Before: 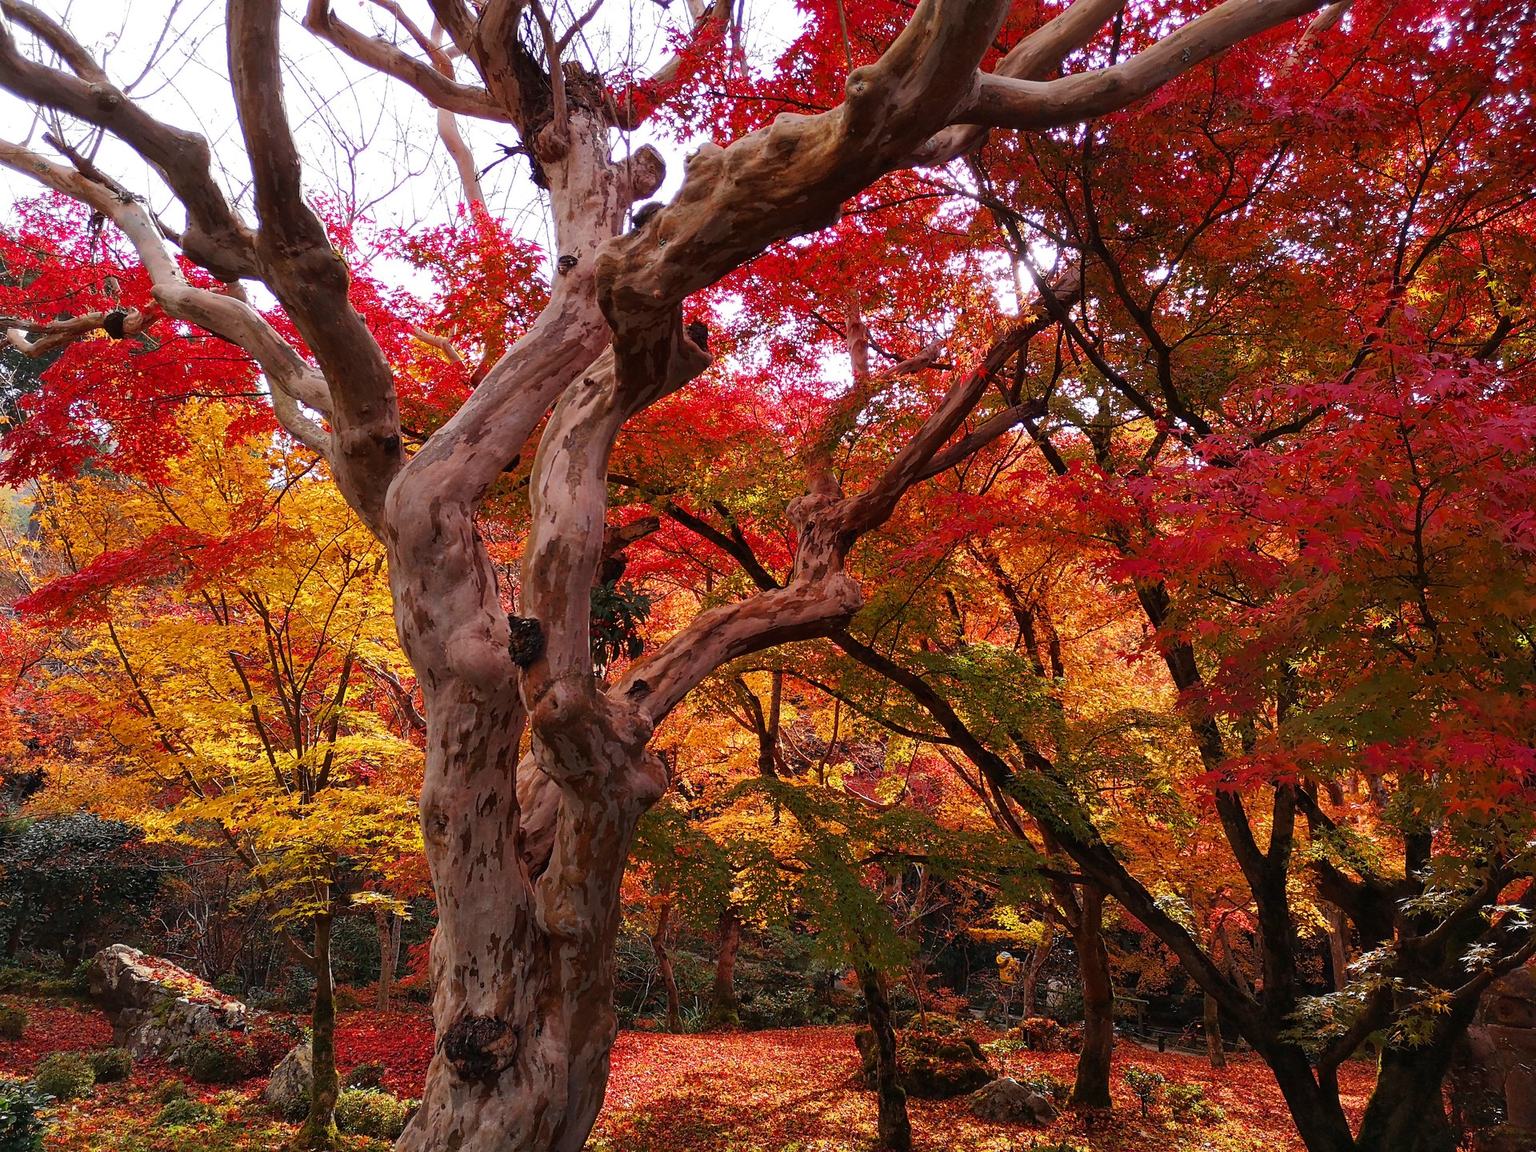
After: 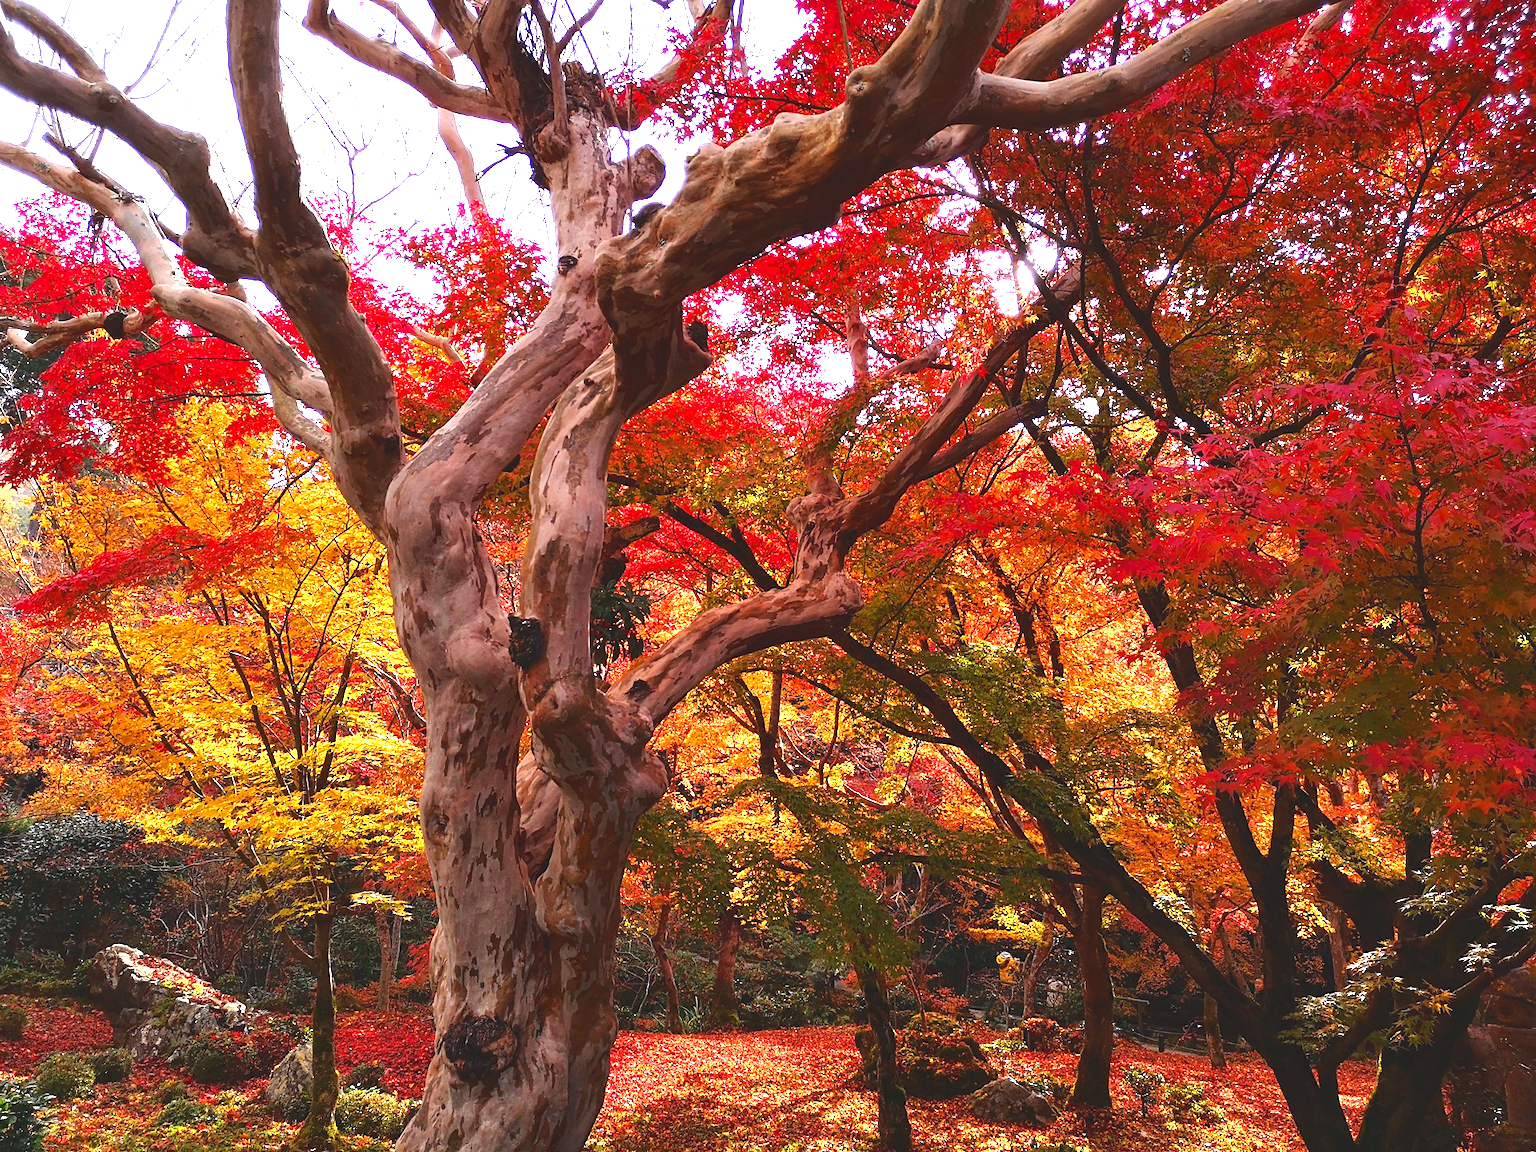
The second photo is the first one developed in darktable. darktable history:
exposure: black level correction 0, exposure 0.7 EV, compensate highlight preservation false
tone equalizer: -8 EV -0.388 EV, -7 EV -0.374 EV, -6 EV -0.362 EV, -5 EV -0.254 EV, -3 EV 0.234 EV, -2 EV 0.348 EV, -1 EV 0.405 EV, +0 EV 0.415 EV, edges refinement/feathering 500, mask exposure compensation -1.57 EV, preserve details no
tone curve: curves: ch0 [(0, 0) (0.003, 0.126) (0.011, 0.129) (0.025, 0.133) (0.044, 0.143) (0.069, 0.155) (0.1, 0.17) (0.136, 0.189) (0.177, 0.217) (0.224, 0.25) (0.277, 0.293) (0.335, 0.346) (0.399, 0.398) (0.468, 0.456) (0.543, 0.517) (0.623, 0.583) (0.709, 0.659) (0.801, 0.756) (0.898, 0.856) (1, 1)], color space Lab, independent channels
